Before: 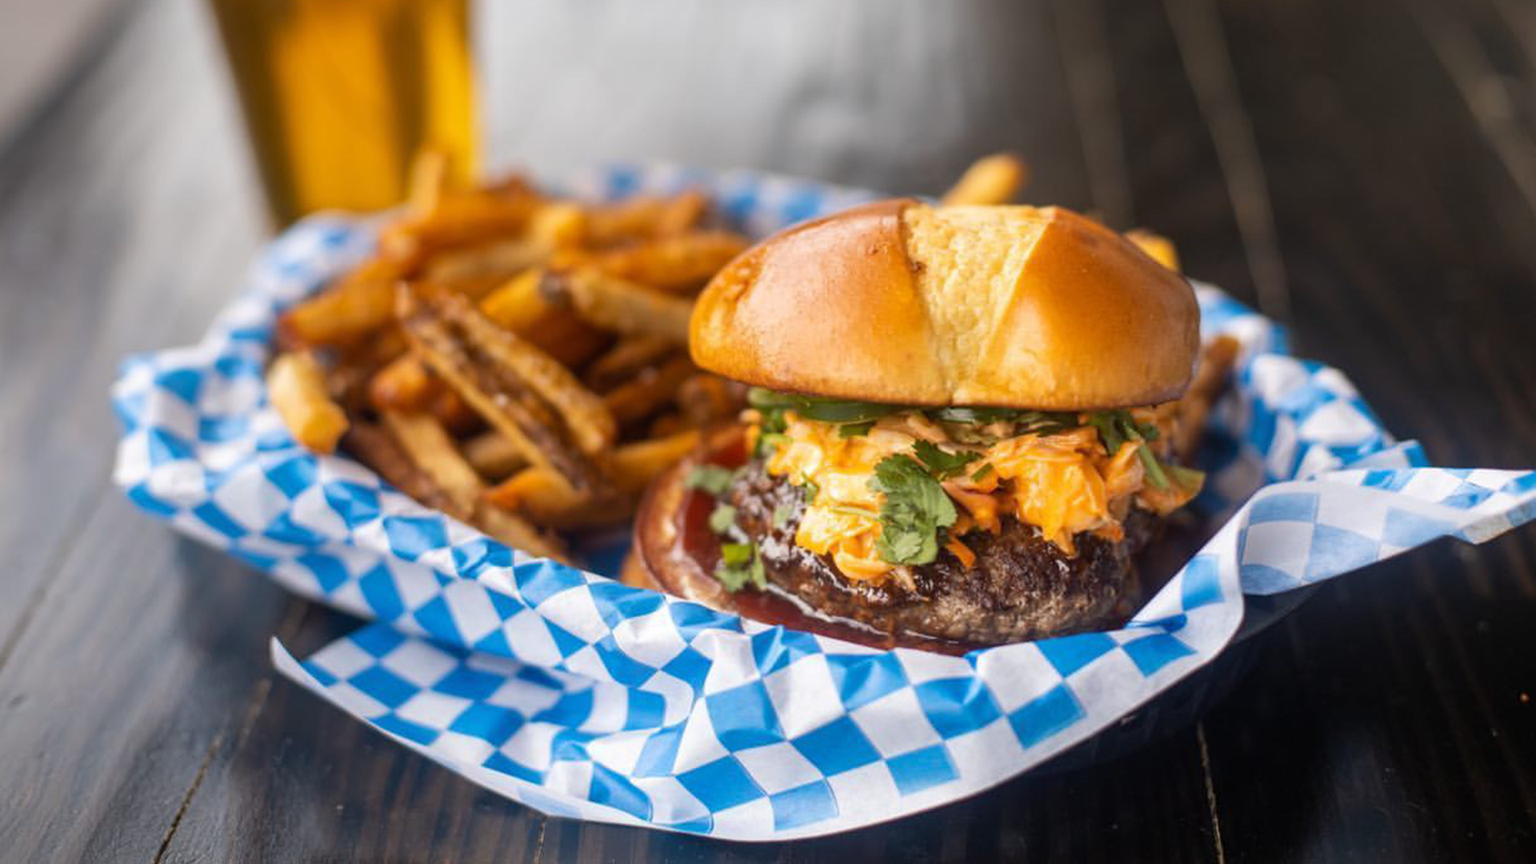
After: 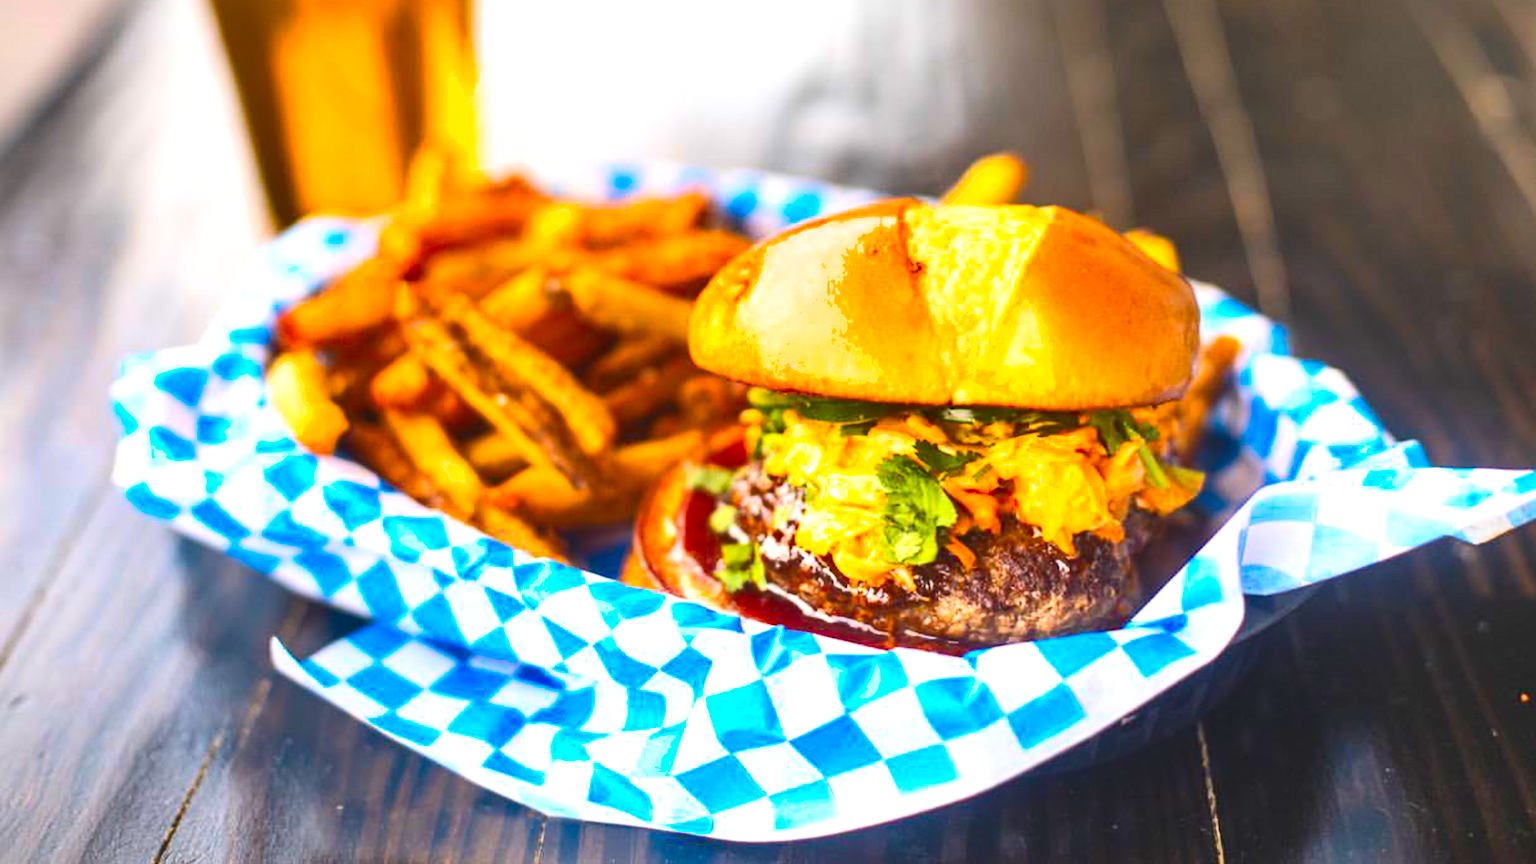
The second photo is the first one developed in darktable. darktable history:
exposure: black level correction 0, exposure 0.949 EV, compensate exposure bias true, compensate highlight preservation false
color balance rgb: global offset › luminance 0.499%, global offset › hue 172.01°, linear chroma grading › global chroma 8.124%, perceptual saturation grading › global saturation 25.834%, global vibrance 20%
shadows and highlights: low approximation 0.01, soften with gaussian
contrast brightness saturation: contrast 0.2, brightness 0.16, saturation 0.229
